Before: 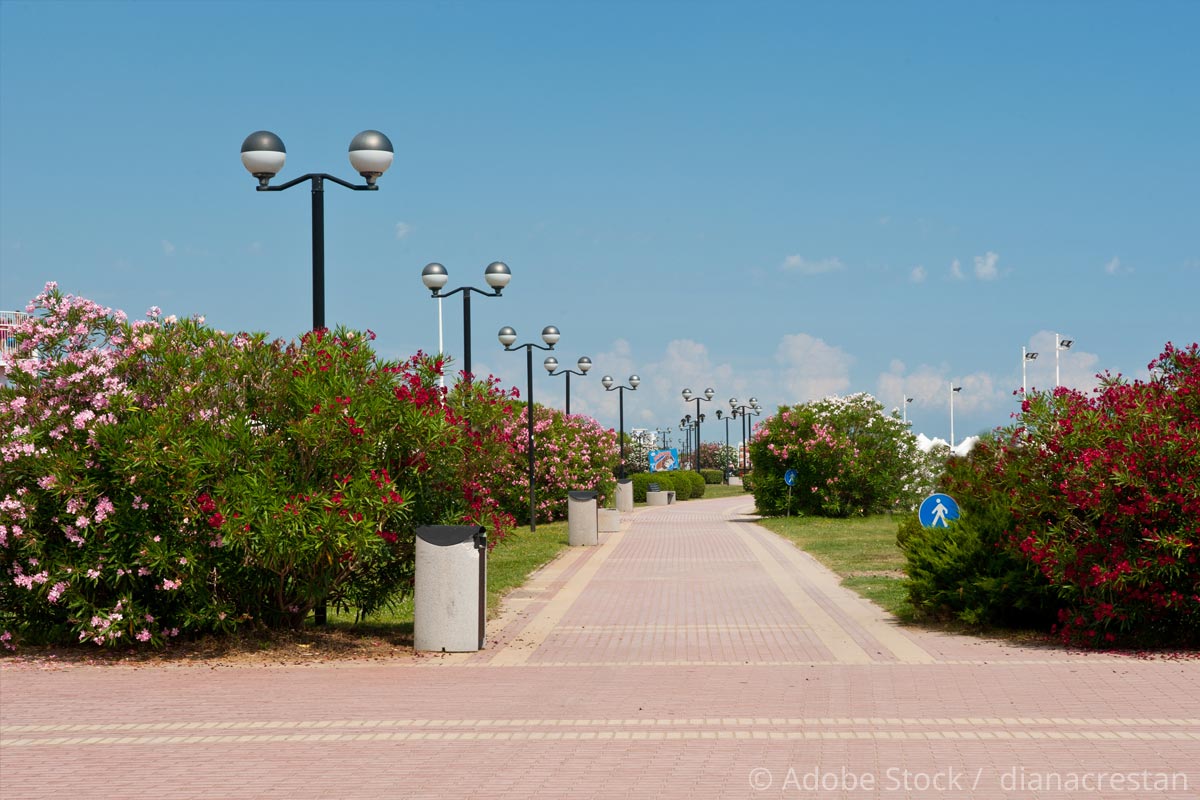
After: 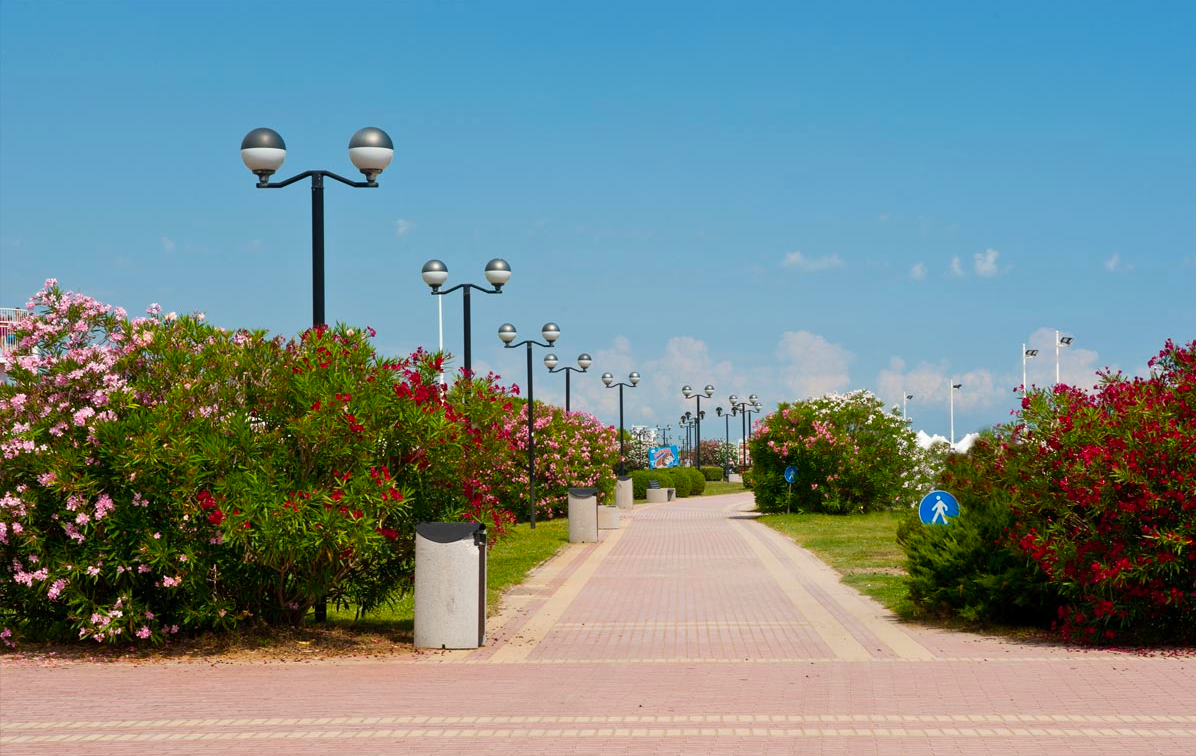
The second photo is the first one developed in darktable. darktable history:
crop: top 0.448%, right 0.264%, bottom 5.045%
color balance: output saturation 120%
